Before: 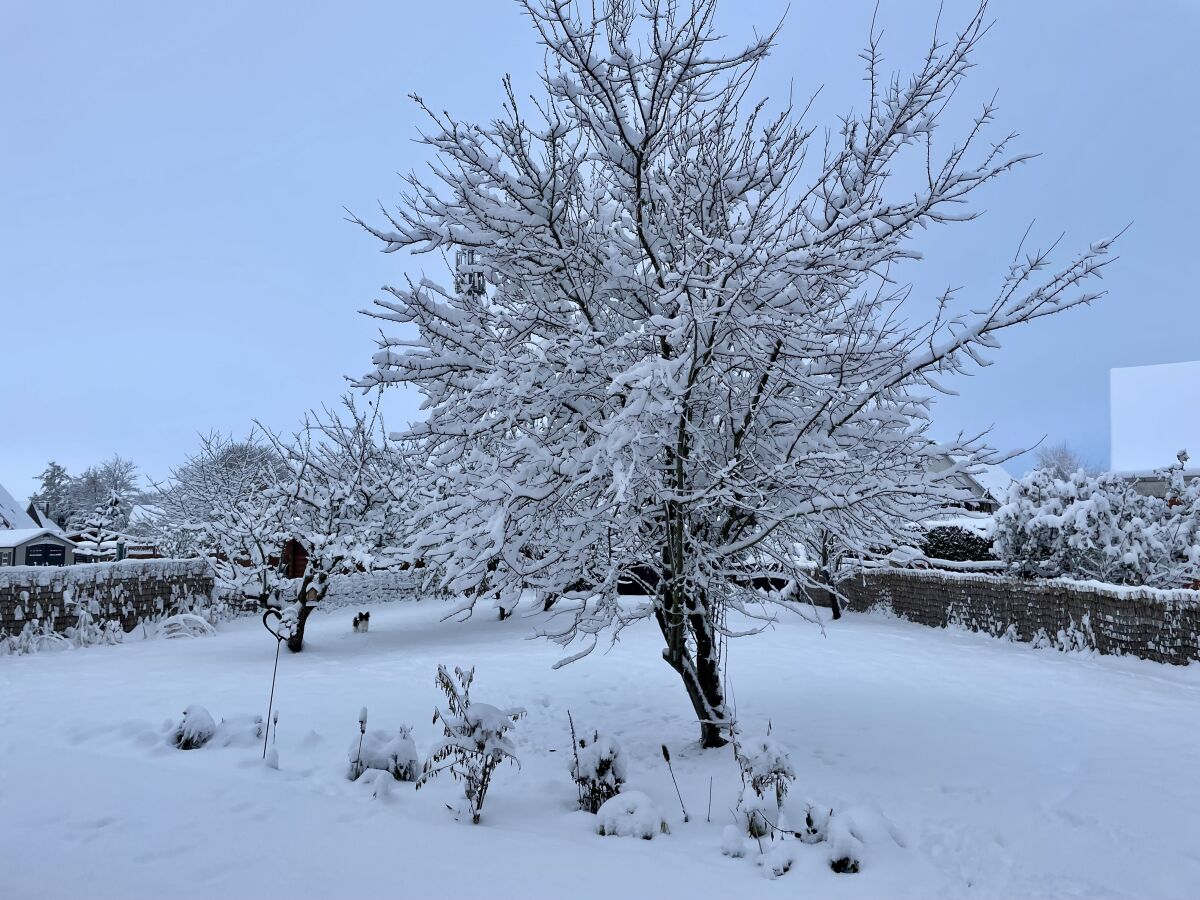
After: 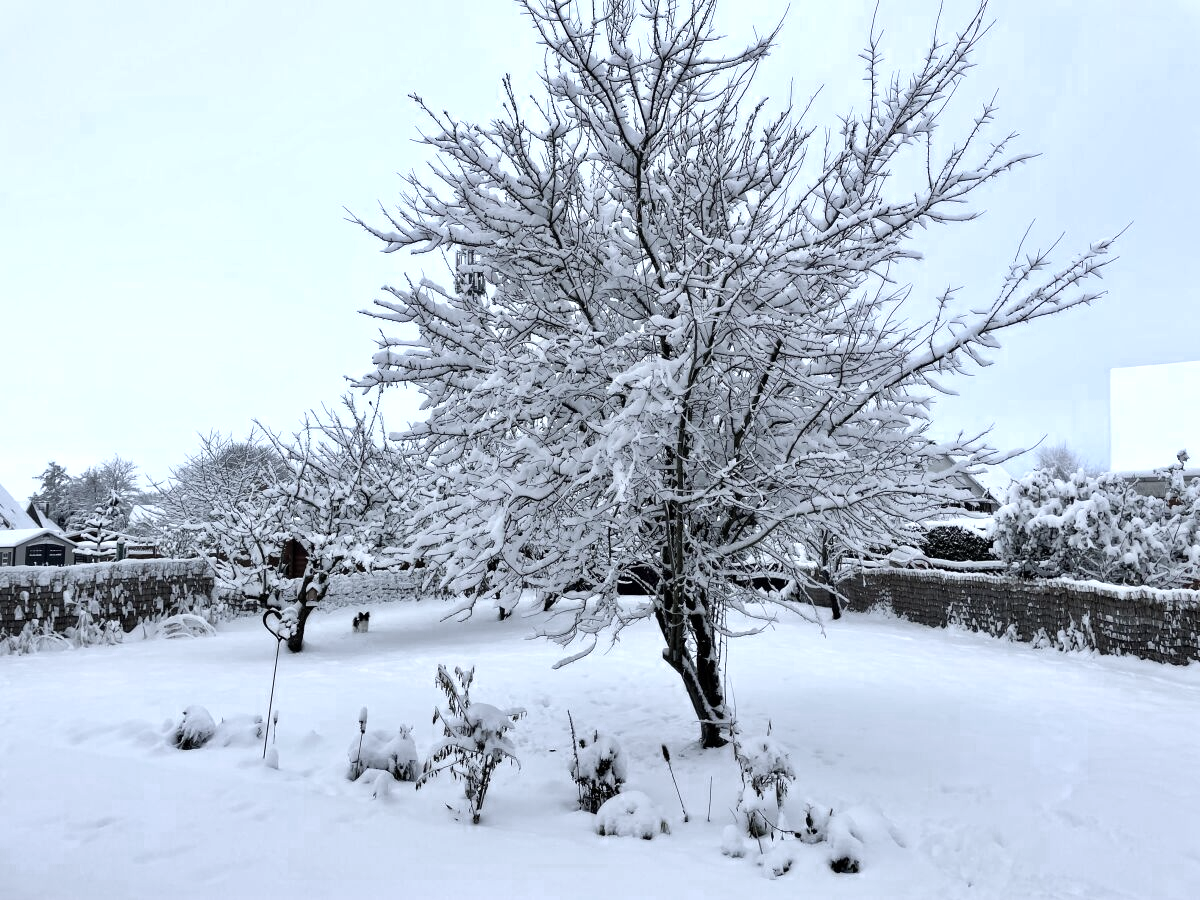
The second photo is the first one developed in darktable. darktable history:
white balance: red 1, blue 1
color zones: curves: ch0 [(0, 0.613) (0.01, 0.613) (0.245, 0.448) (0.498, 0.529) (0.642, 0.665) (0.879, 0.777) (0.99, 0.613)]; ch1 [(0, 0.272) (0.219, 0.127) (0.724, 0.346)]
